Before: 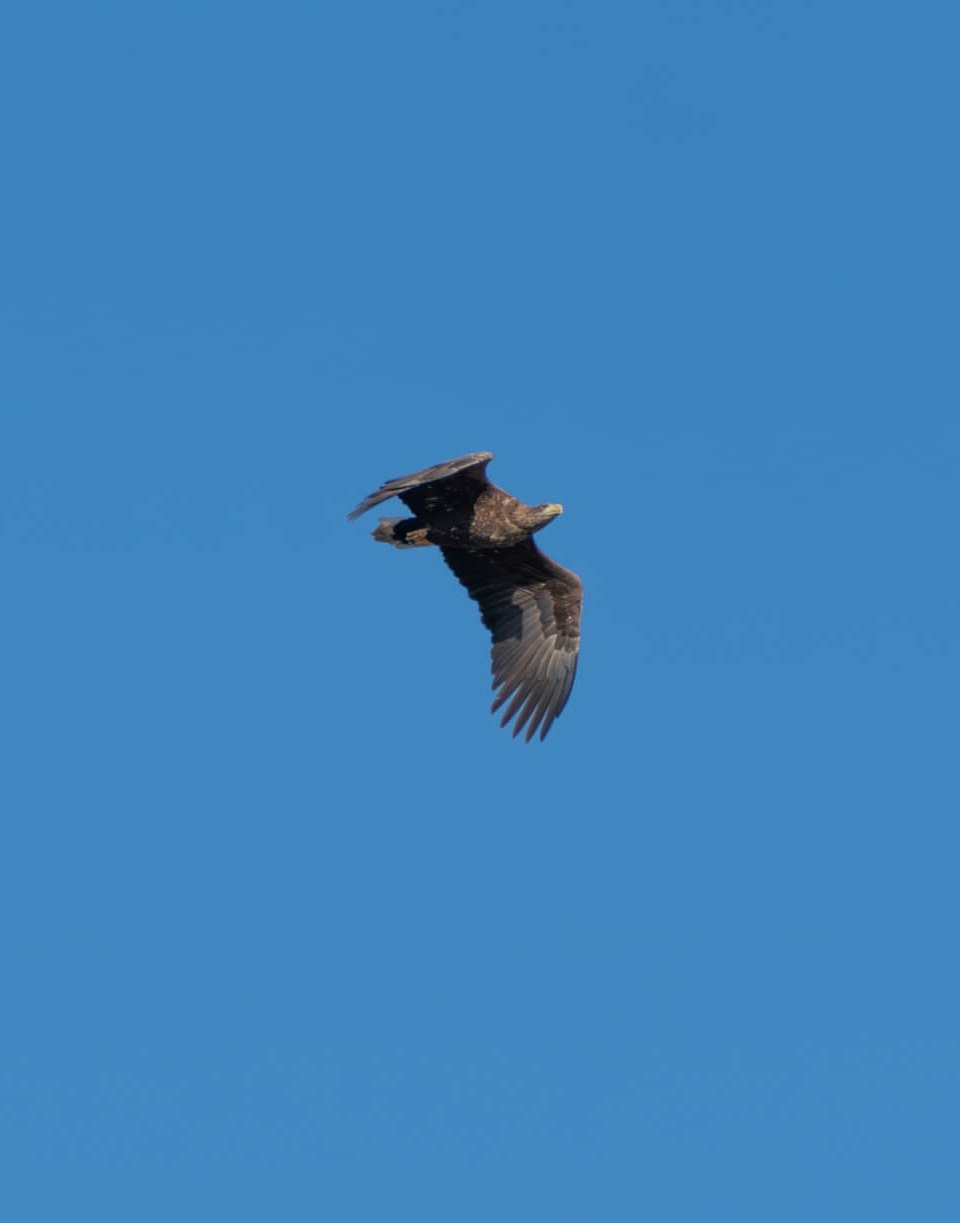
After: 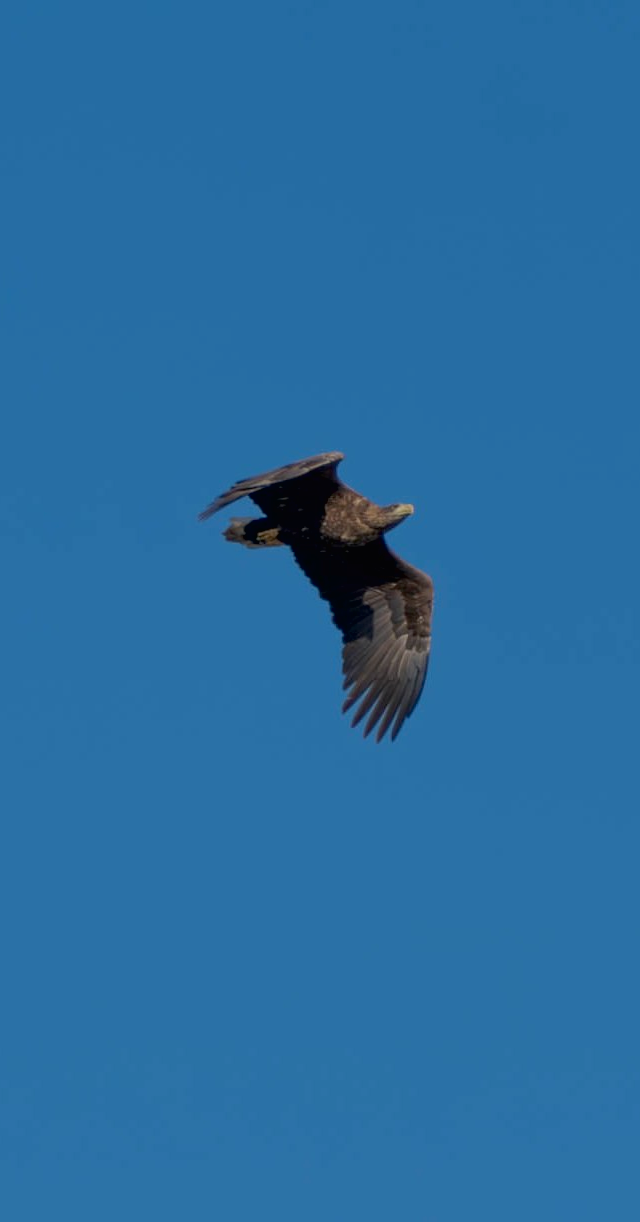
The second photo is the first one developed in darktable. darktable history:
contrast brightness saturation: contrast -0.021, brightness -0.005, saturation 0.039
crop and rotate: left 15.534%, right 17.793%
tone equalizer: mask exposure compensation -0.485 EV
exposure: black level correction 0.011, exposure -0.481 EV, compensate highlight preservation false
